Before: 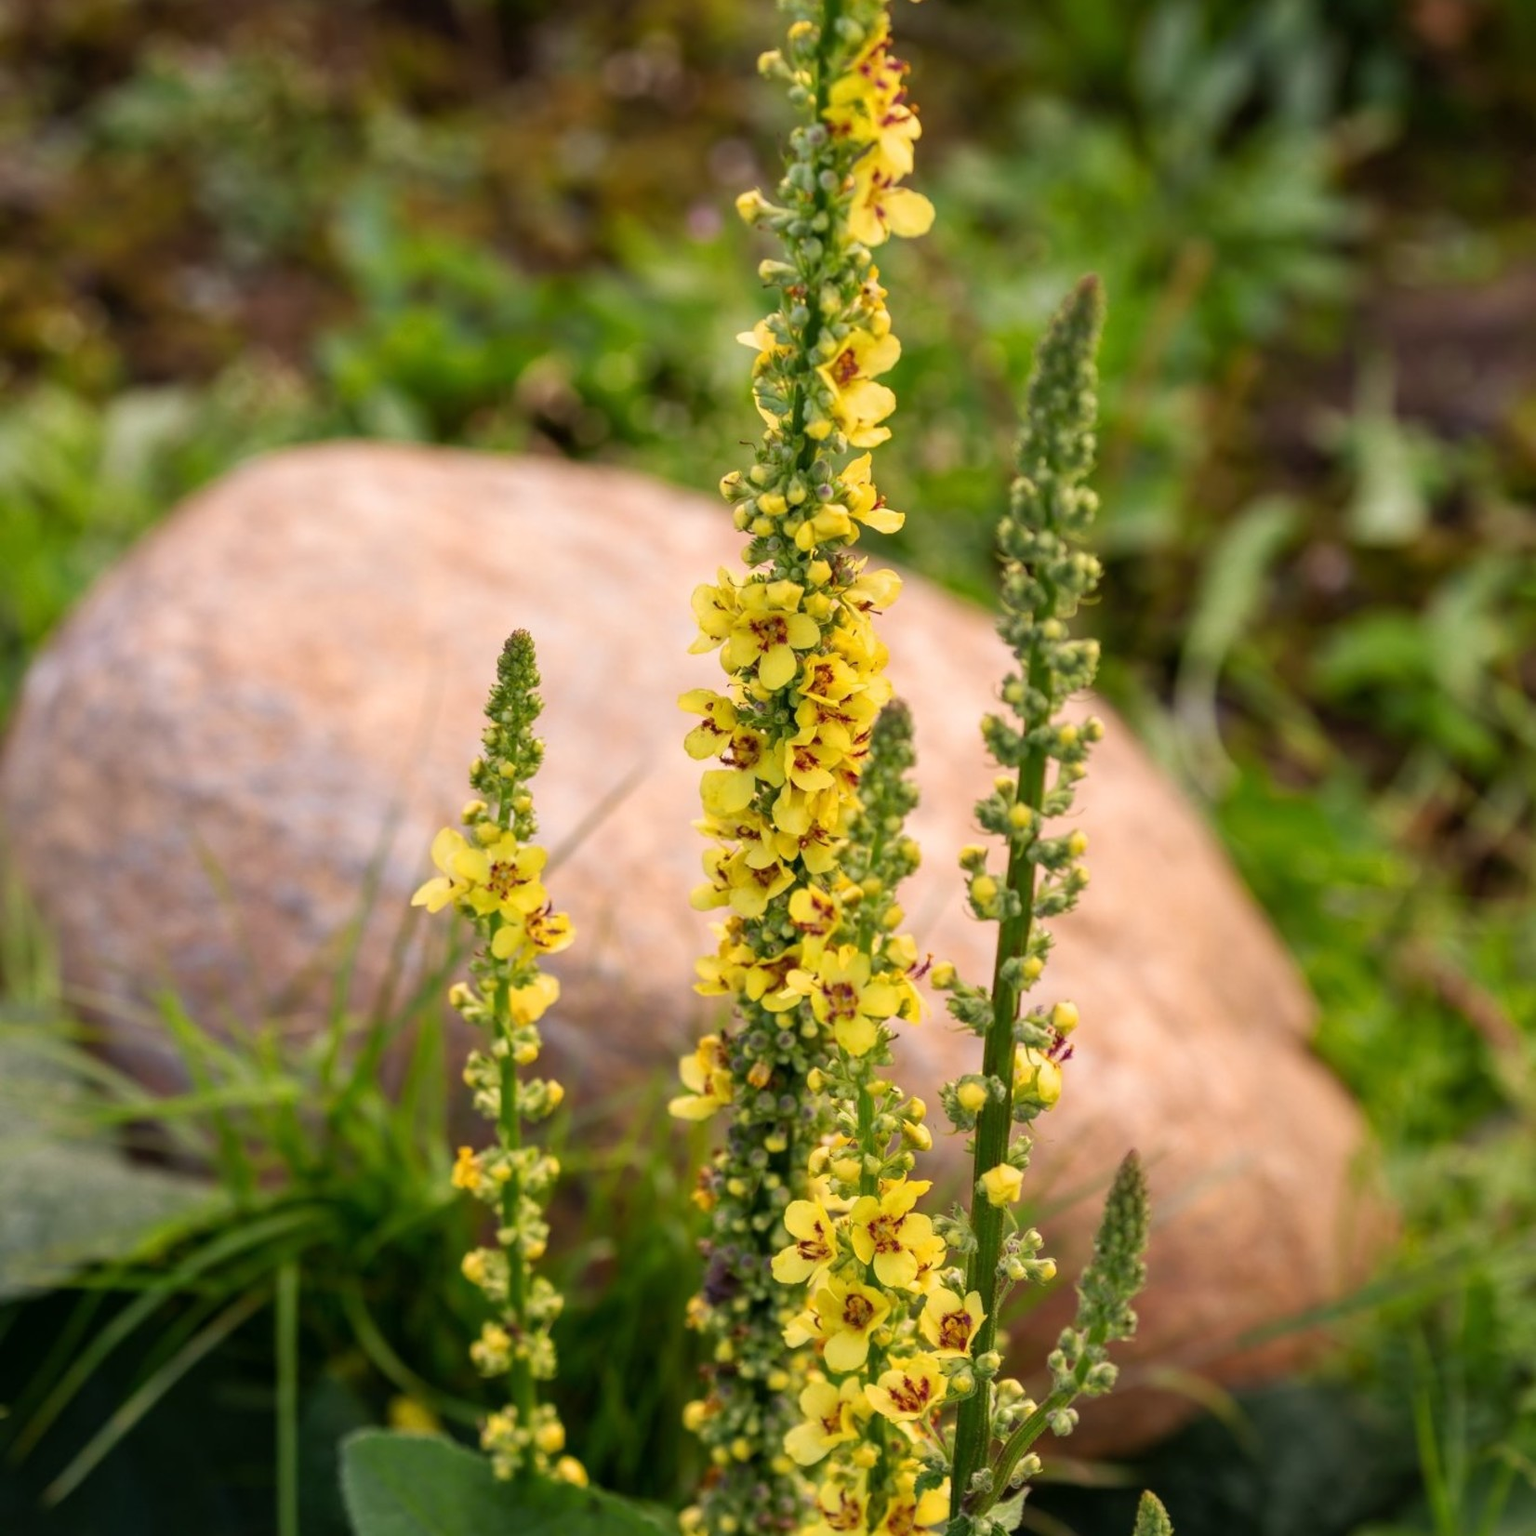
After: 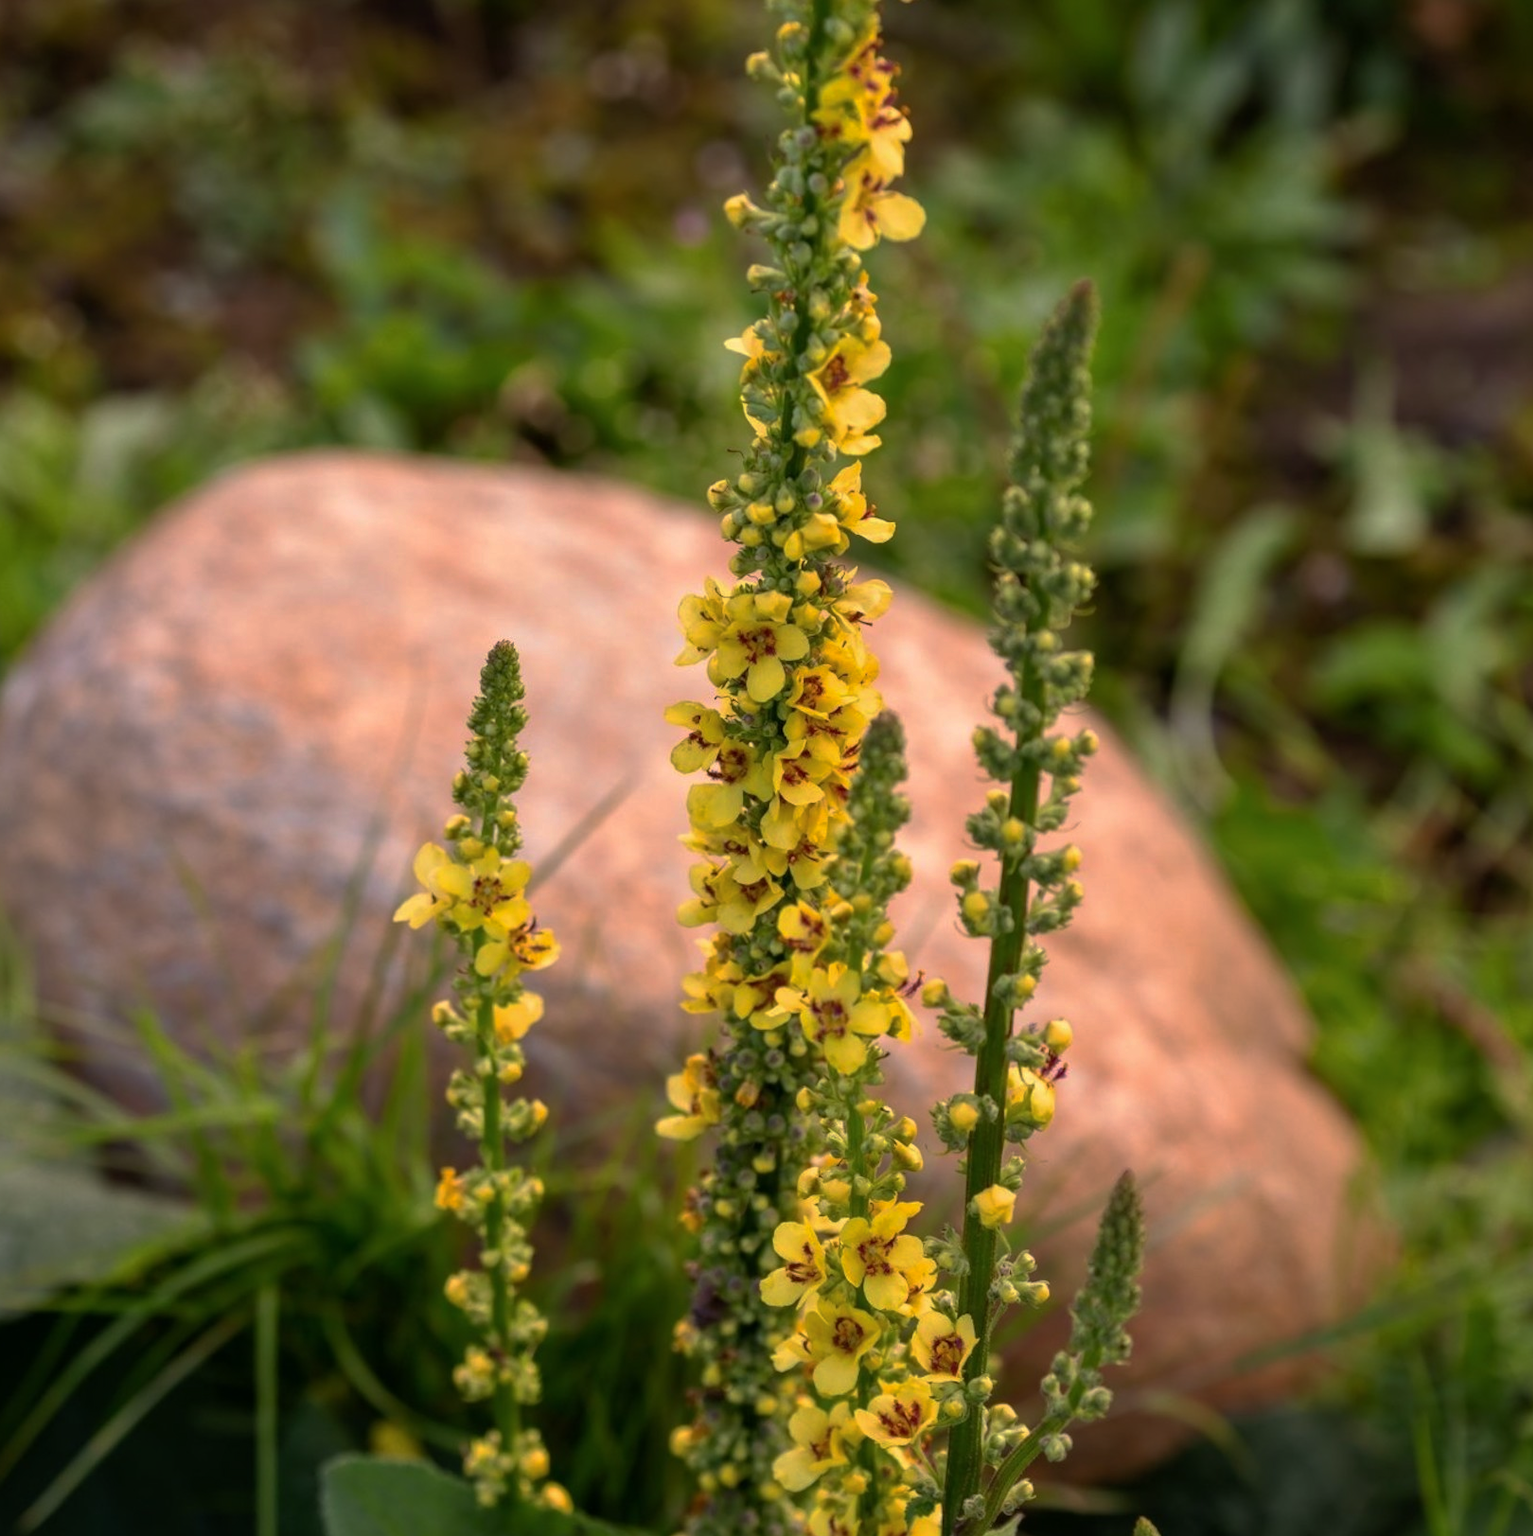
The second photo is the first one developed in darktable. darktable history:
base curve: curves: ch0 [(0, 0) (0.595, 0.418) (1, 1)], preserve colors none
crop: left 1.665%, right 0.268%, bottom 1.738%
